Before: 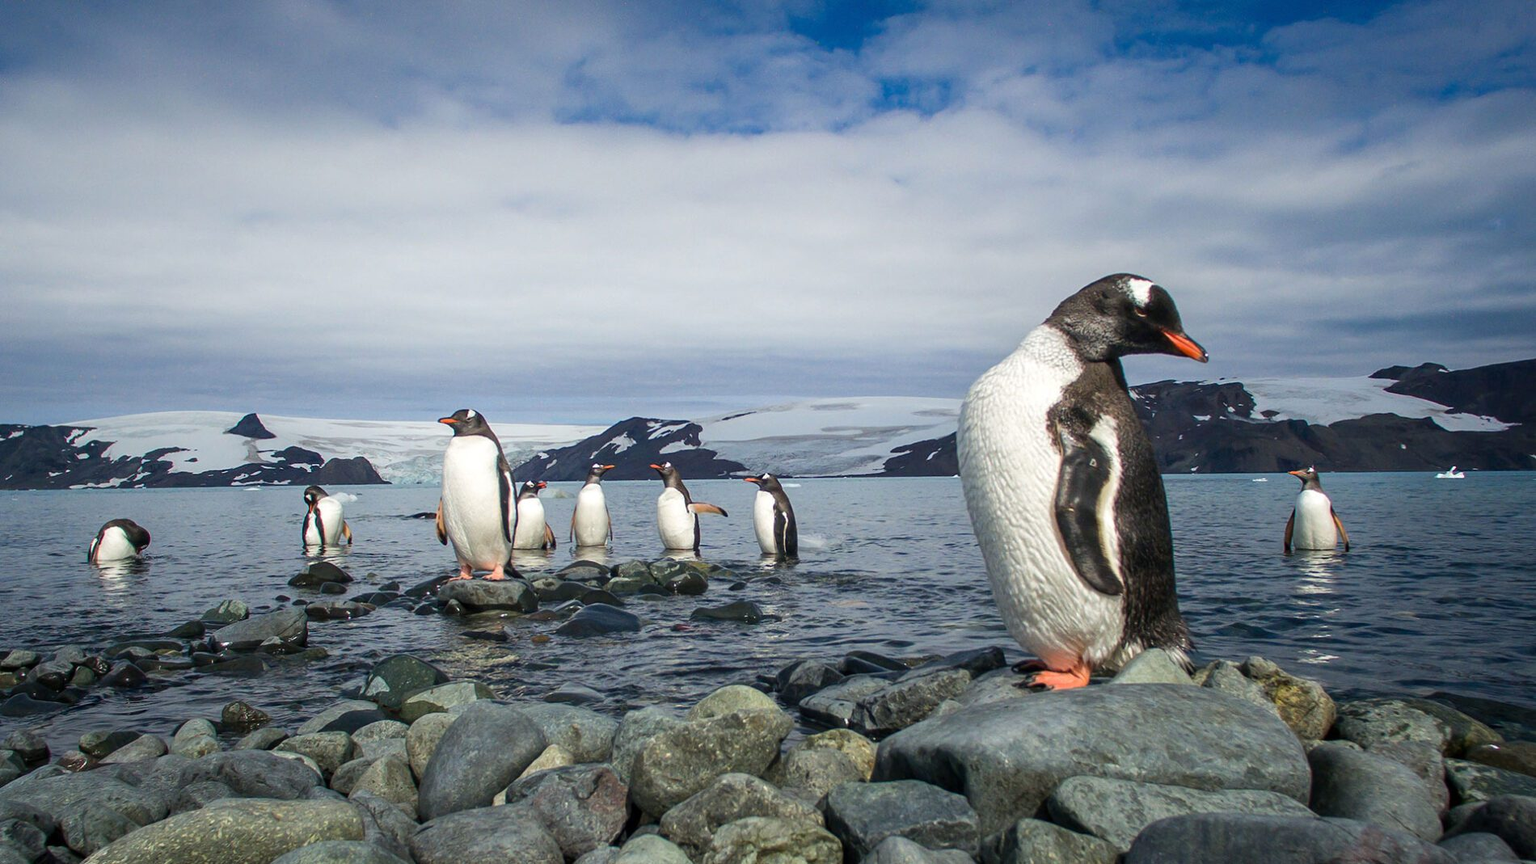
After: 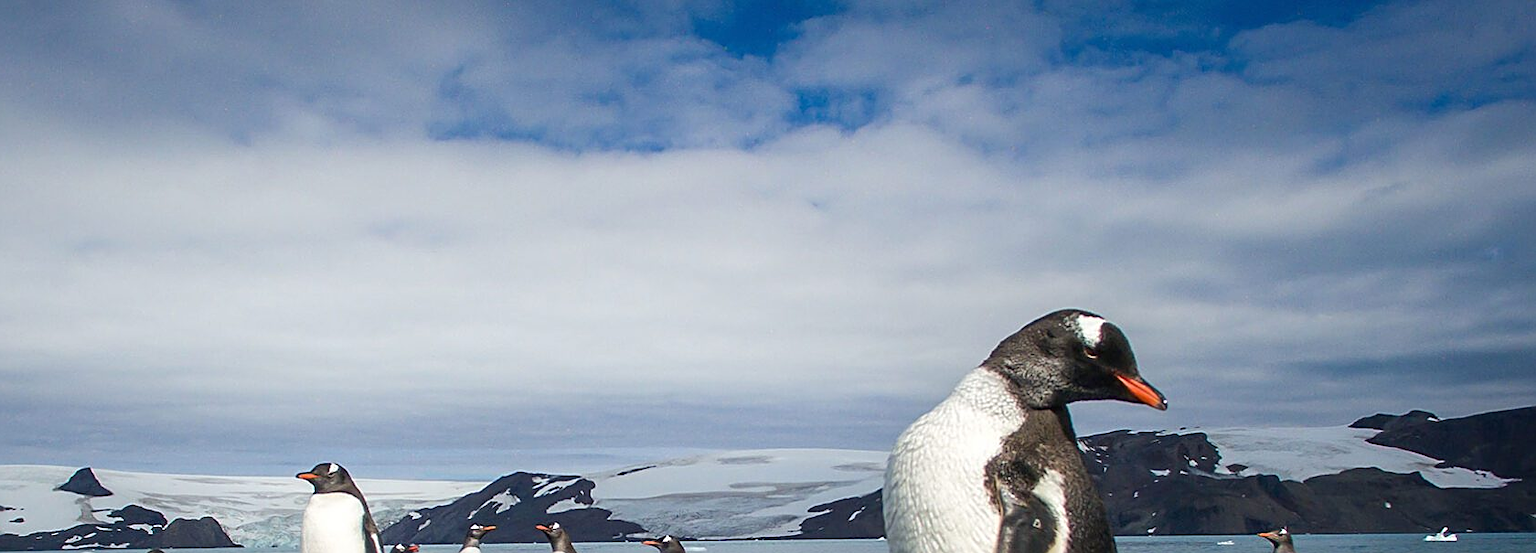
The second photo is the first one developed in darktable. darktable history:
crop and rotate: left 11.534%, bottom 43.345%
sharpen: on, module defaults
